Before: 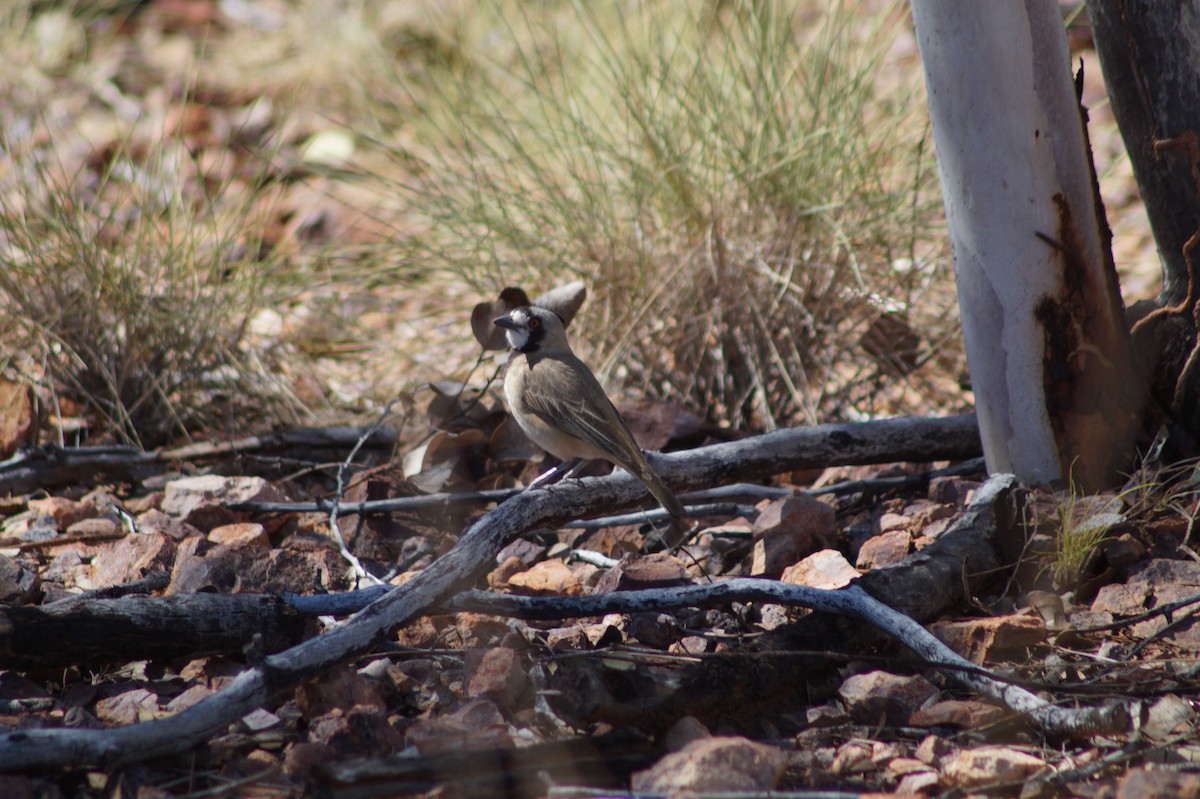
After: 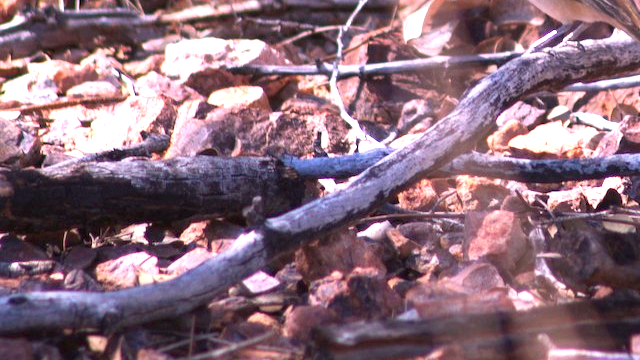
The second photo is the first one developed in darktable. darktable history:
crop and rotate: top 54.778%, right 46.61%, bottom 0.159%
white balance: red 1.188, blue 1.11
rotate and perspective: automatic cropping original format, crop left 0, crop top 0
exposure: black level correction 0.001, exposure 1.735 EV, compensate highlight preservation false
